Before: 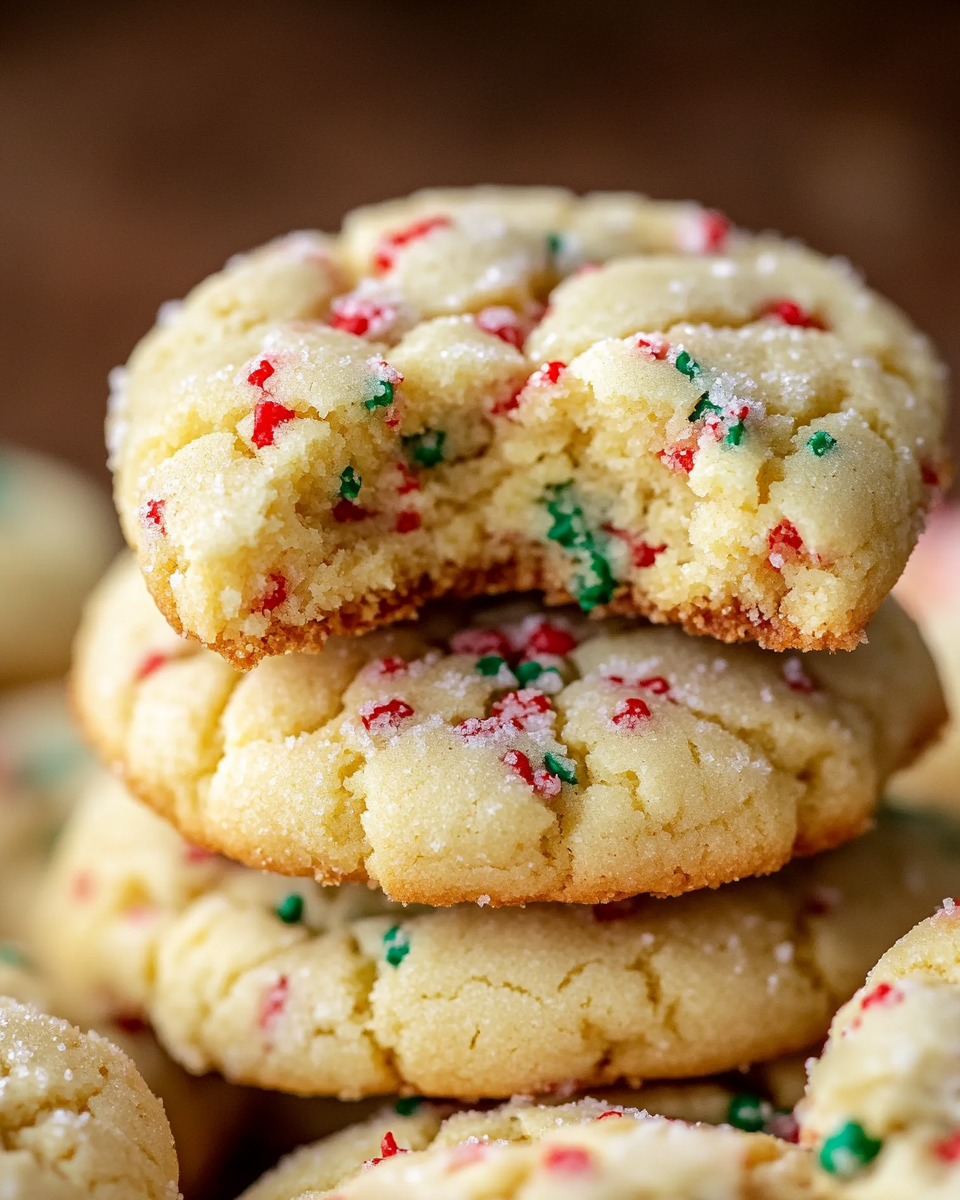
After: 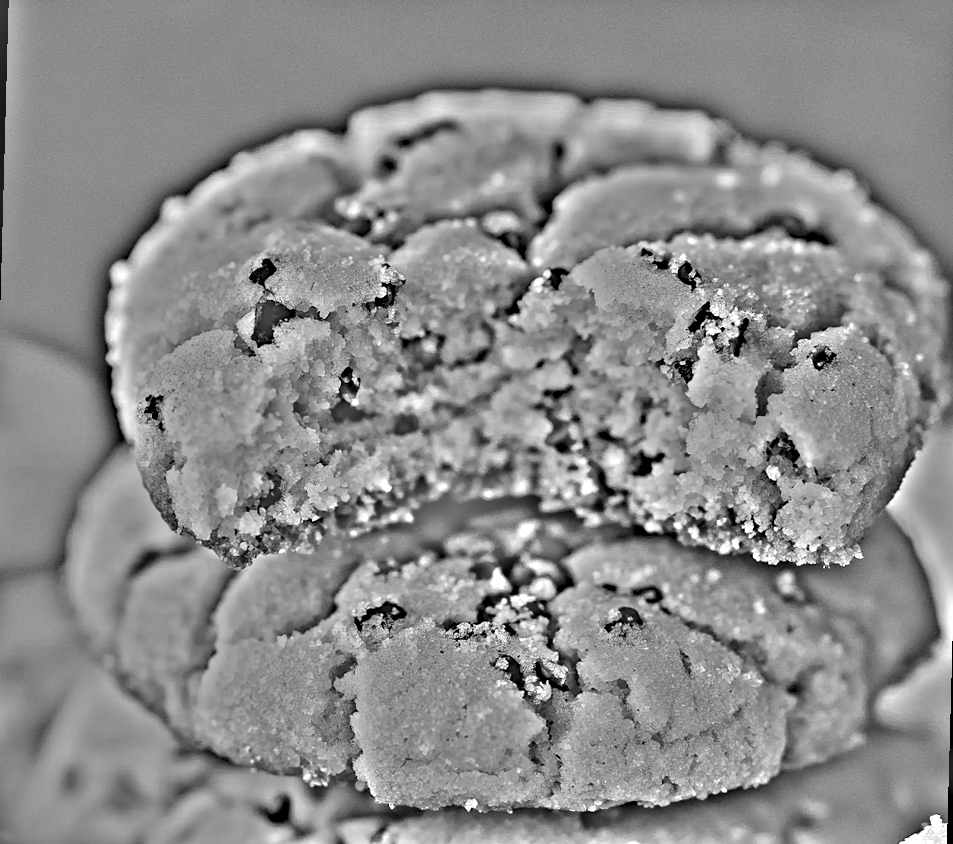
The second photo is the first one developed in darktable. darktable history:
color balance rgb: perceptual saturation grading › global saturation 20%, perceptual saturation grading › highlights -50%, perceptual saturation grading › shadows 30%, perceptual brilliance grading › global brilliance 10%, perceptual brilliance grading › shadows 15%
velvia: on, module defaults
crop: left 0.387%, top 5.469%, bottom 19.809%
highpass: on, module defaults
rotate and perspective: rotation 1.57°, crop left 0.018, crop right 0.982, crop top 0.039, crop bottom 0.961
exposure: black level correction 0, compensate exposure bias true, compensate highlight preservation false
